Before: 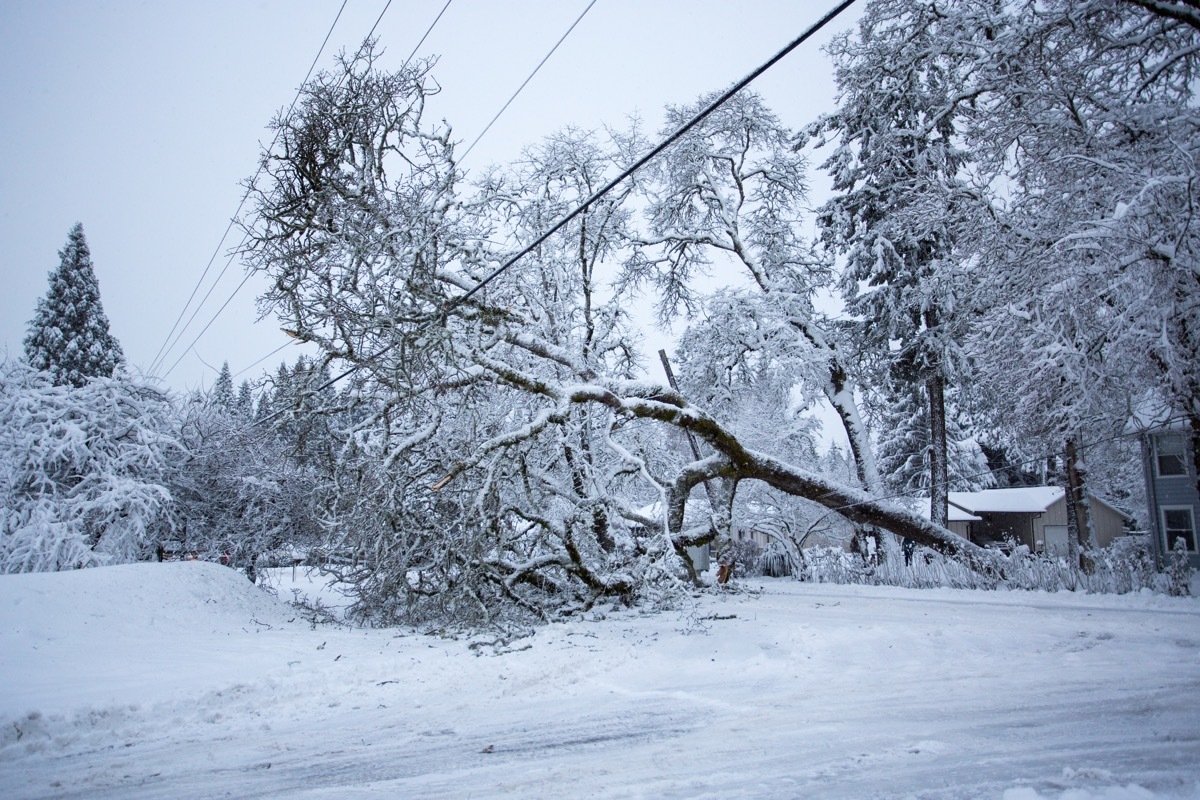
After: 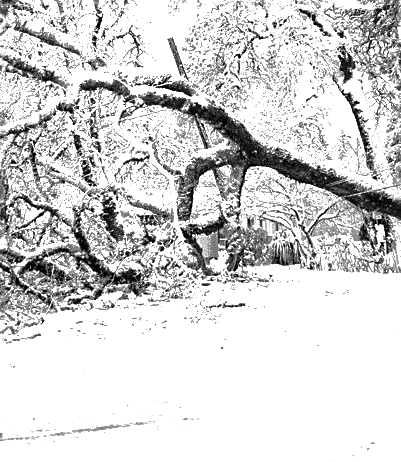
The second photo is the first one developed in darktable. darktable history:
contrast brightness saturation: contrast -0.032, brightness -0.578, saturation -1
shadows and highlights: on, module defaults
tone equalizer: -8 EV -0.417 EV, -7 EV -0.414 EV, -6 EV -0.355 EV, -5 EV -0.248 EV, -3 EV 0.25 EV, -2 EV 0.335 EV, -1 EV 0.415 EV, +0 EV 0.398 EV
base curve: curves: ch0 [(0, 0) (0.158, 0.273) (0.879, 0.895) (1, 1)], preserve colors none
exposure: black level correction 0, exposure 1.197 EV, compensate exposure bias true, compensate highlight preservation false
crop: left 40.977%, top 39.122%, right 25.539%, bottom 3.067%
sharpen: on, module defaults
